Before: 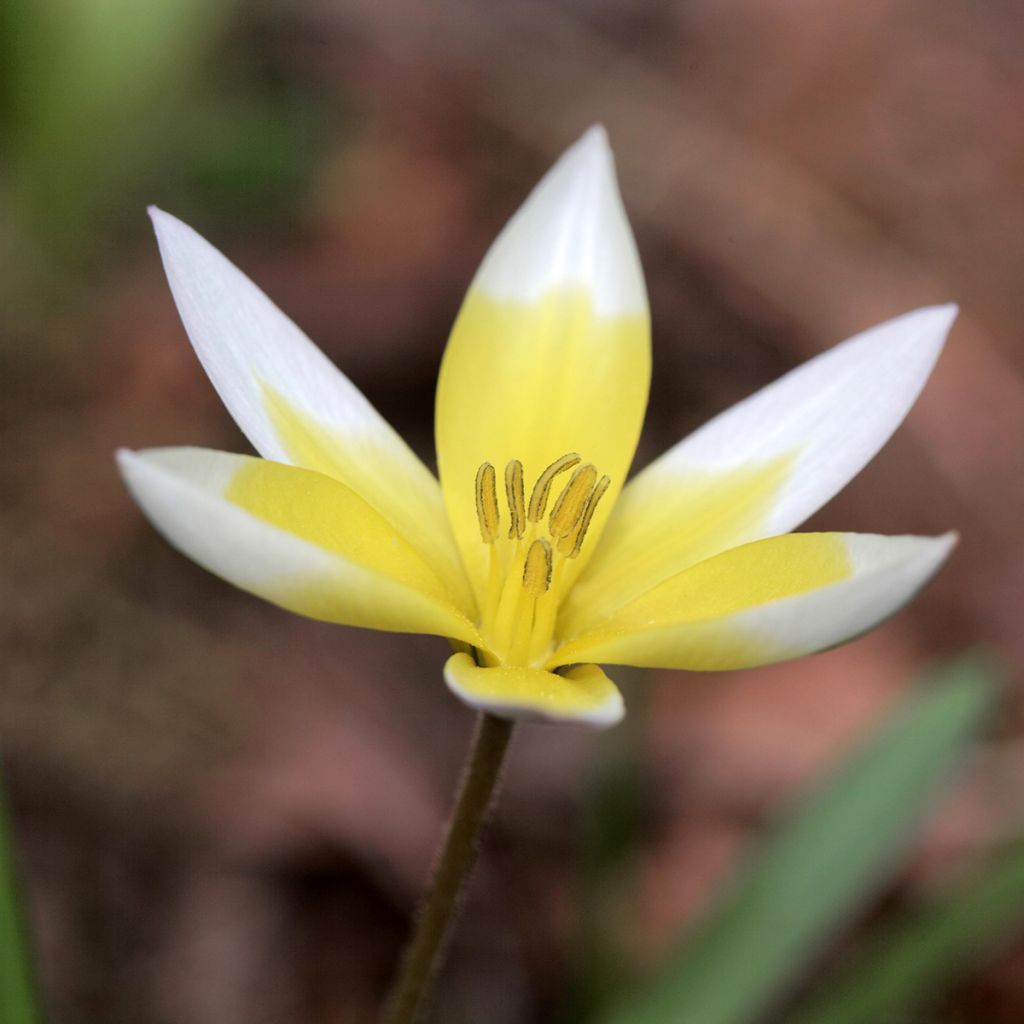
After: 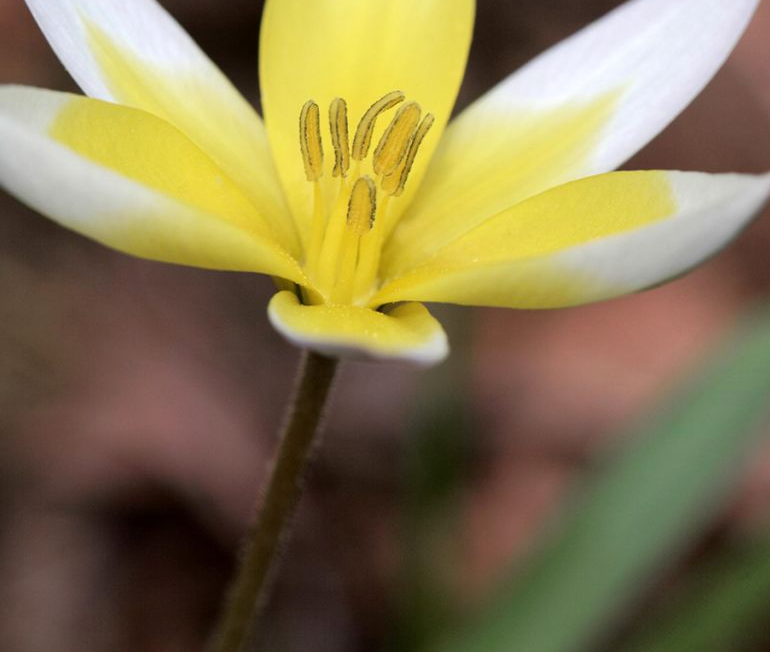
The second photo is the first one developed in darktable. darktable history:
tone equalizer: on, module defaults
crop and rotate: left 17.24%, top 35.388%, right 7.537%, bottom 0.93%
